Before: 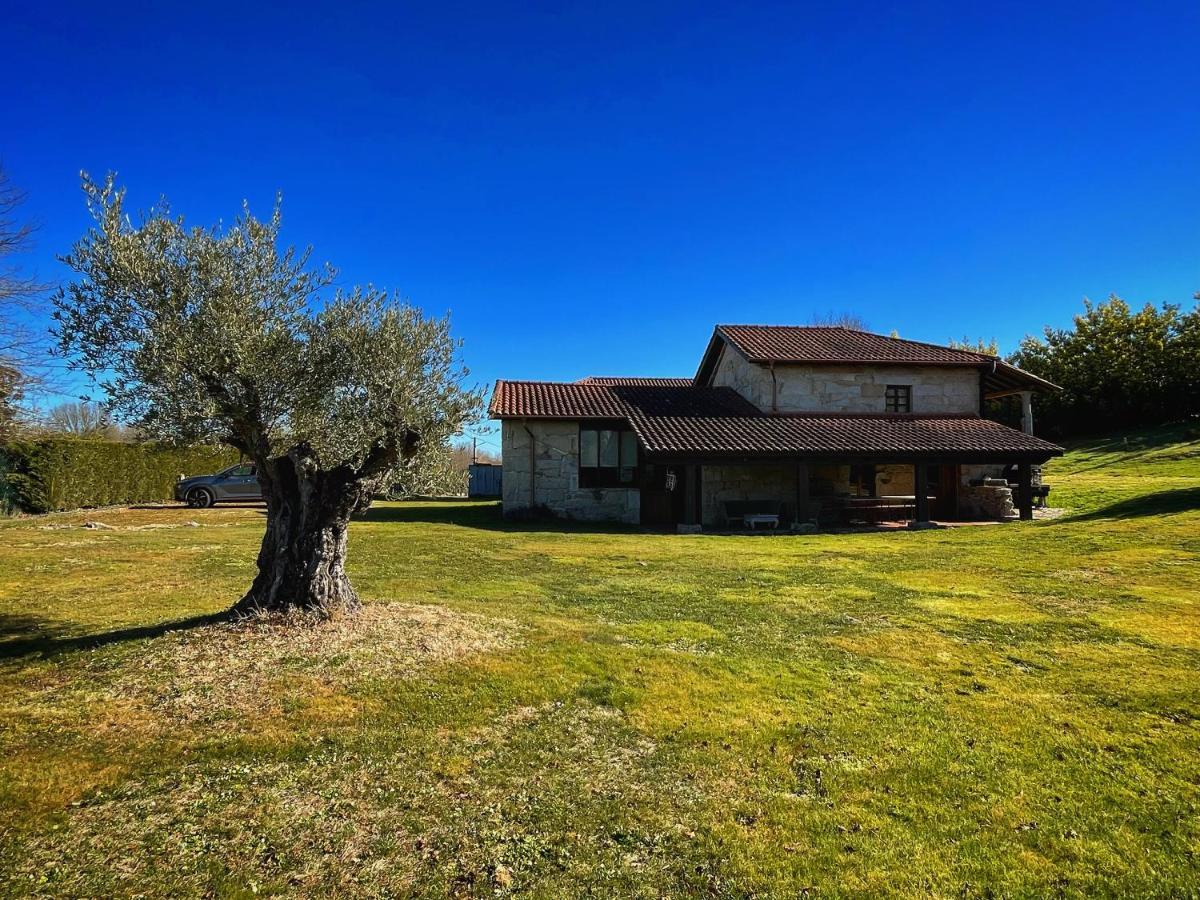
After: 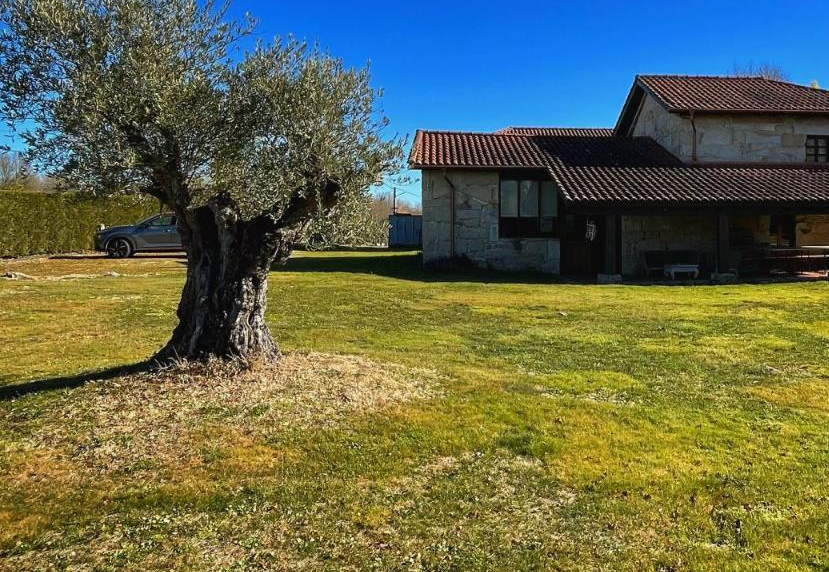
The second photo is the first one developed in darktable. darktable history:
crop: left 6.714%, top 27.859%, right 24.182%, bottom 8.562%
